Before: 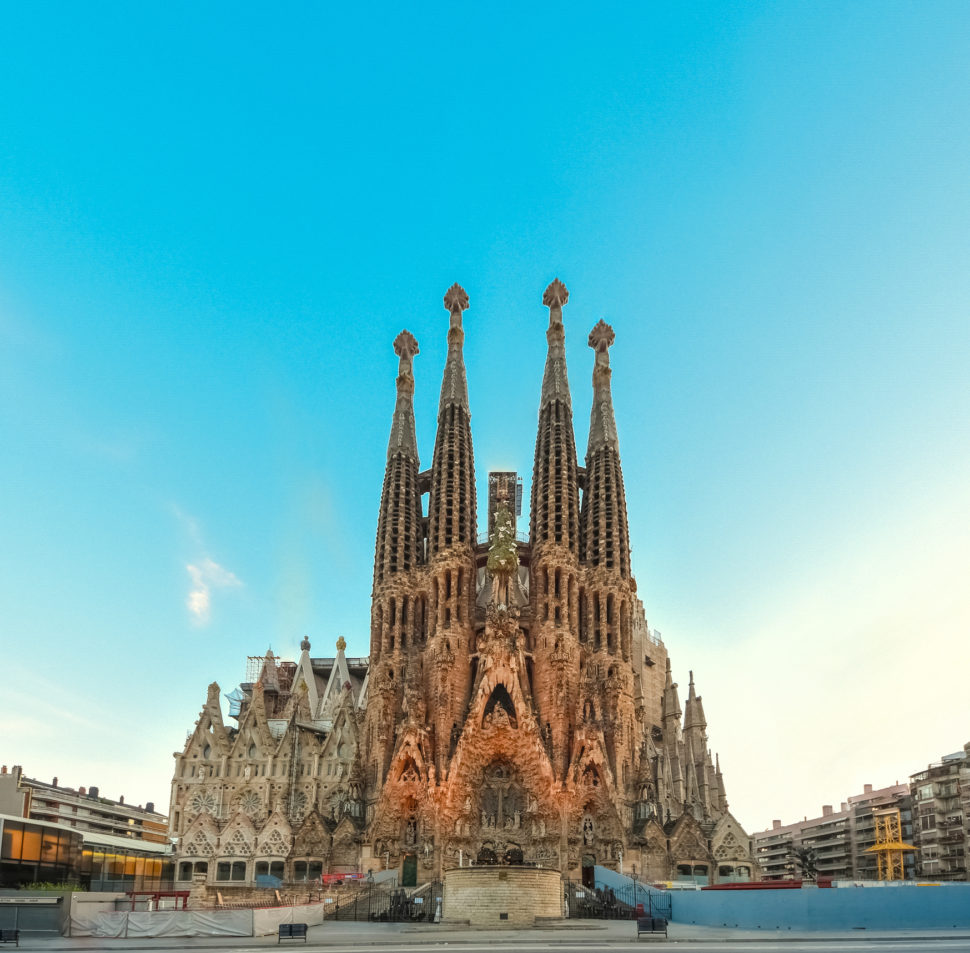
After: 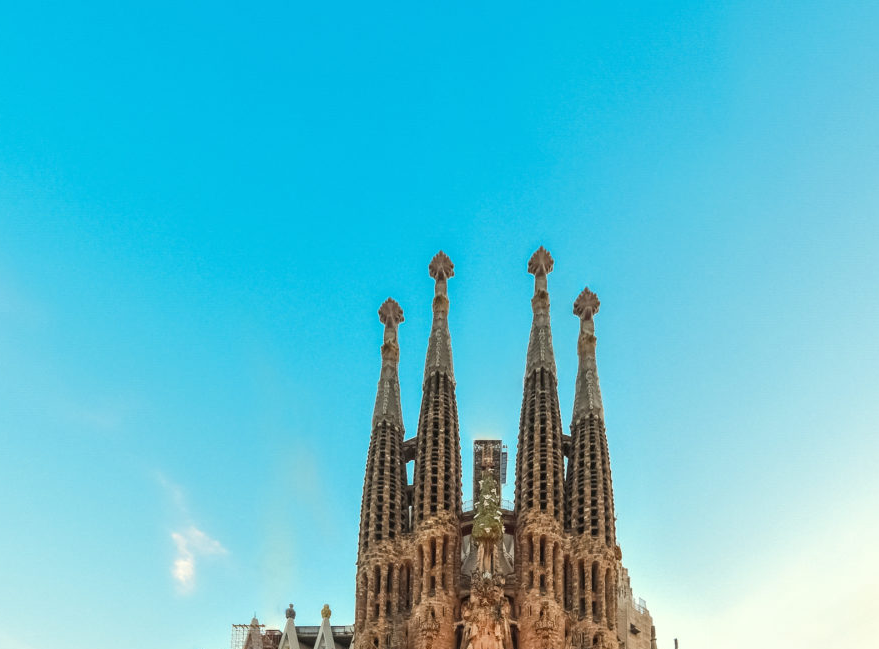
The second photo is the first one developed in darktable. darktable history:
crop: left 1.605%, top 3.391%, right 7.745%, bottom 28.417%
contrast equalizer: y [[0.518, 0.517, 0.501, 0.5, 0.5, 0.5], [0.5 ×6], [0.5 ×6], [0 ×6], [0 ×6]]
